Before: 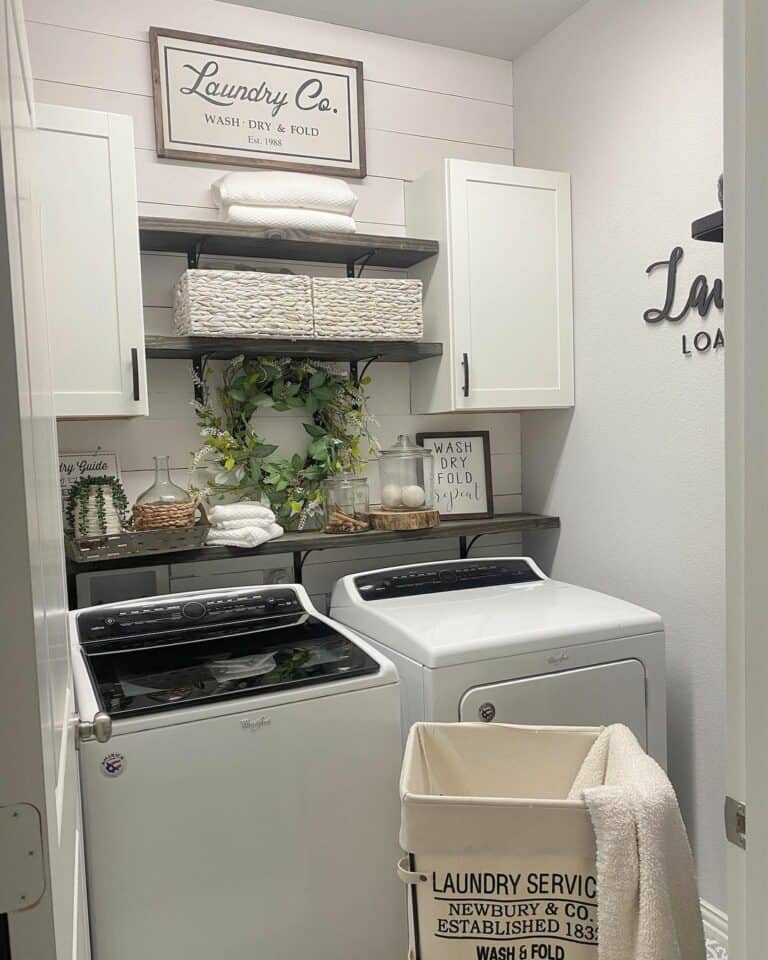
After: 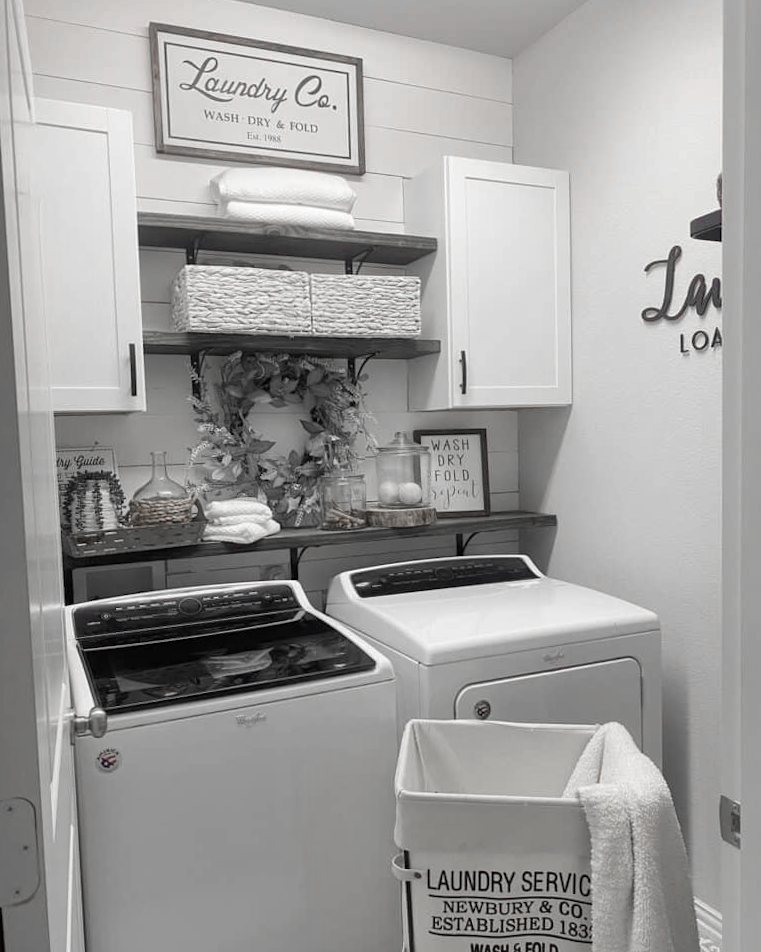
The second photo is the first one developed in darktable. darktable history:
crop and rotate: angle -0.366°
color zones: curves: ch0 [(0, 0.278) (0.143, 0.5) (0.286, 0.5) (0.429, 0.5) (0.571, 0.5) (0.714, 0.5) (0.857, 0.5) (1, 0.5)]; ch1 [(0, 1) (0.143, 0.165) (0.286, 0) (0.429, 0) (0.571, 0) (0.714, 0) (0.857, 0.5) (1, 0.5)]; ch2 [(0, 0.508) (0.143, 0.5) (0.286, 0.5) (0.429, 0.5) (0.571, 0.5) (0.714, 0.5) (0.857, 0.5) (1, 0.5)]
